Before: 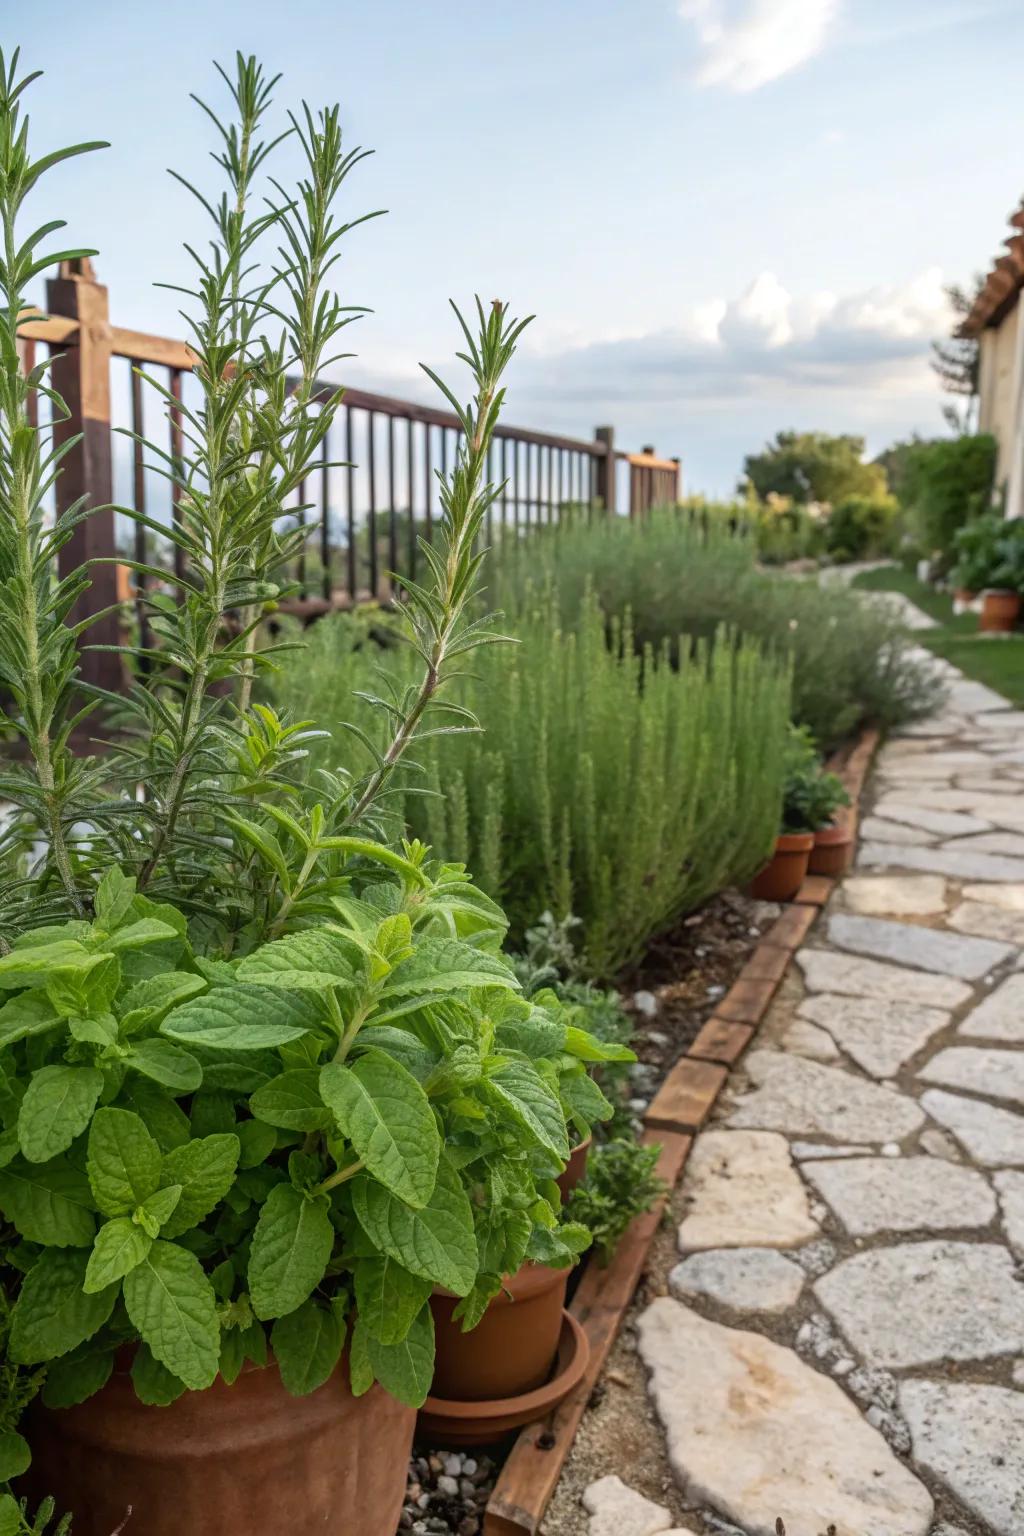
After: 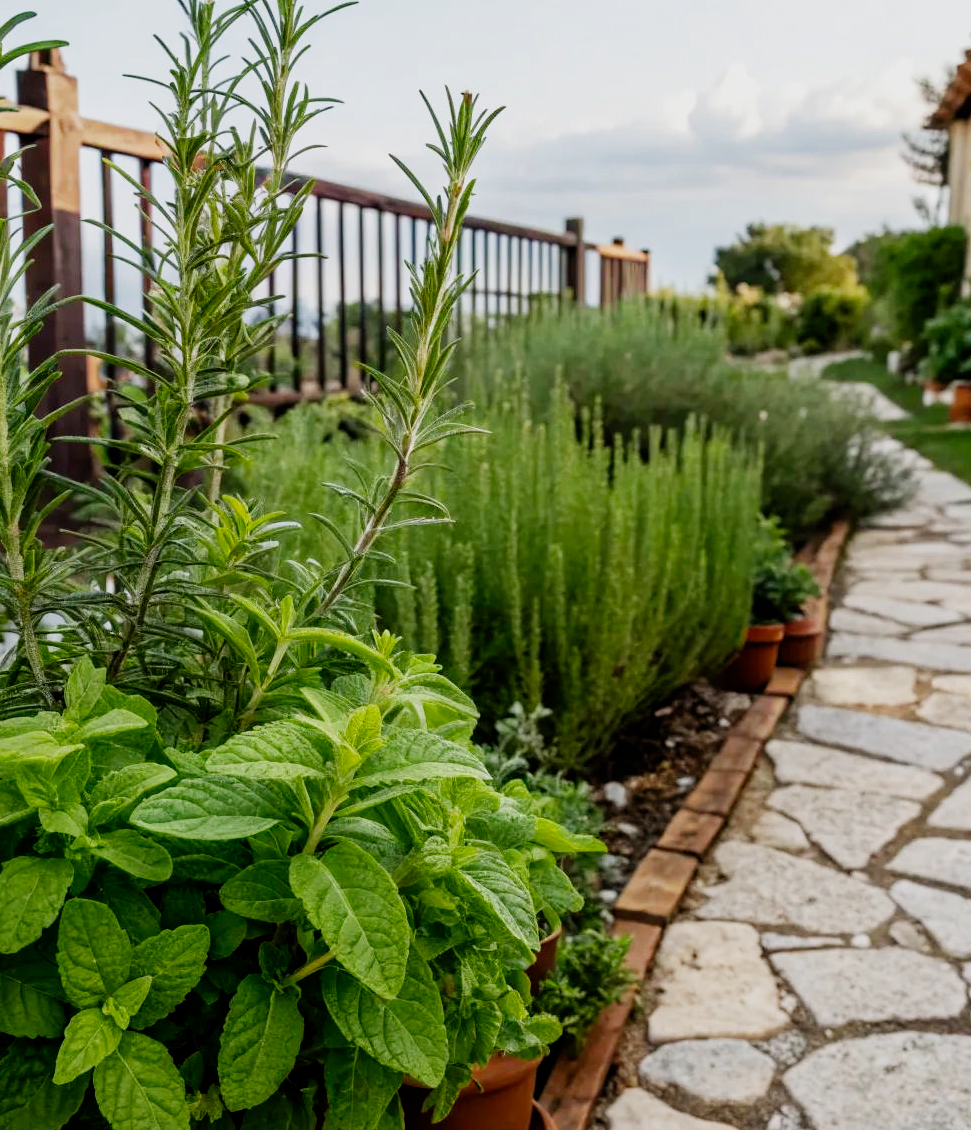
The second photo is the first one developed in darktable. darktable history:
crop and rotate: left 2.996%, top 13.648%, right 2.119%, bottom 12.771%
filmic rgb: black relative exposure -7.49 EV, white relative exposure 5 EV, hardness 3.32, contrast 1.297, add noise in highlights 0.001, preserve chrominance no, color science v3 (2019), use custom middle-gray values true, iterations of high-quality reconstruction 0, contrast in highlights soft
